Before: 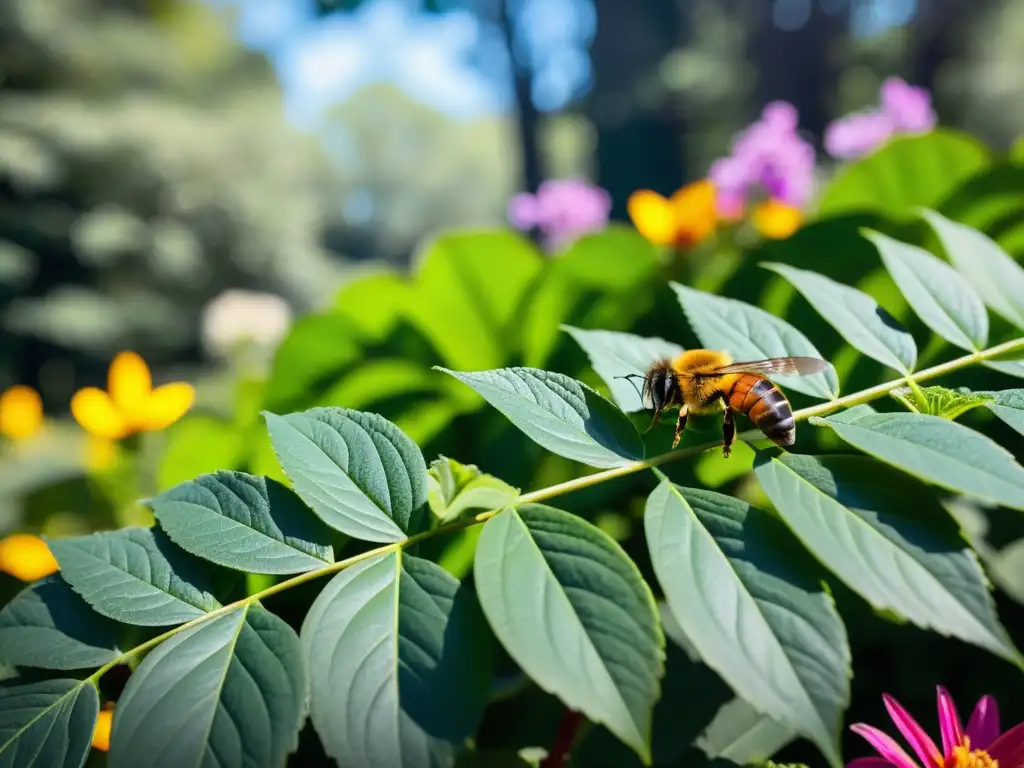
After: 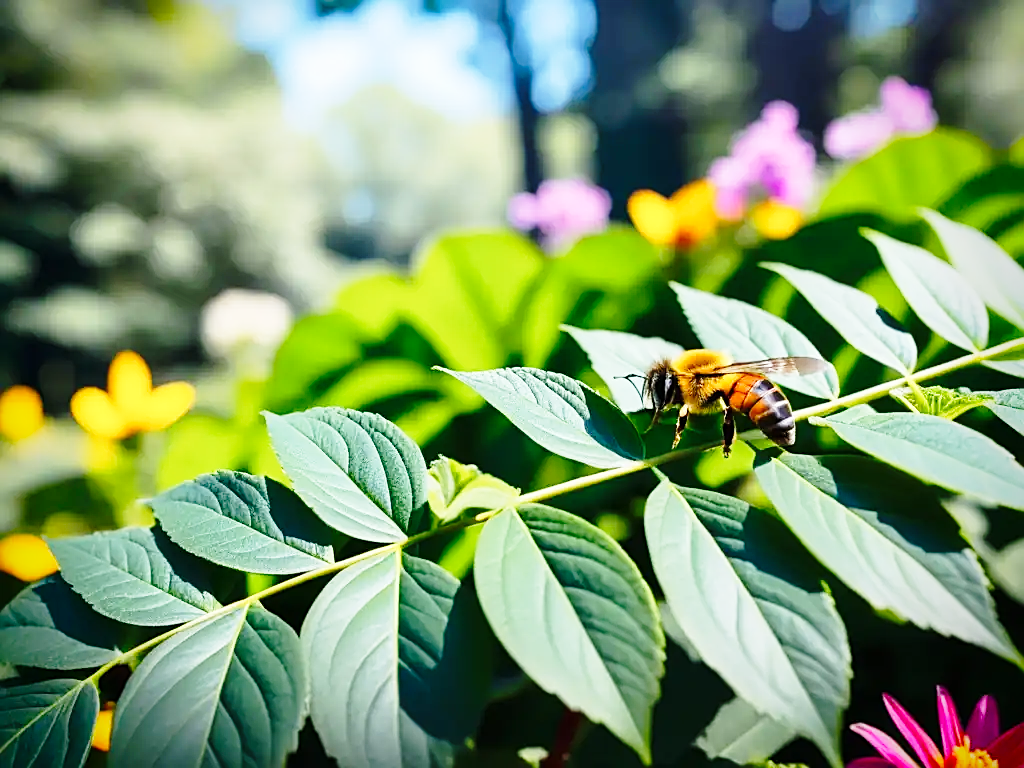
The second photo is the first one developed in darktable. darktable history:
sharpen: on, module defaults
vignetting: saturation 0.371, unbound false
base curve: curves: ch0 [(0, 0) (0.028, 0.03) (0.121, 0.232) (0.46, 0.748) (0.859, 0.968) (1, 1)], preserve colors none
